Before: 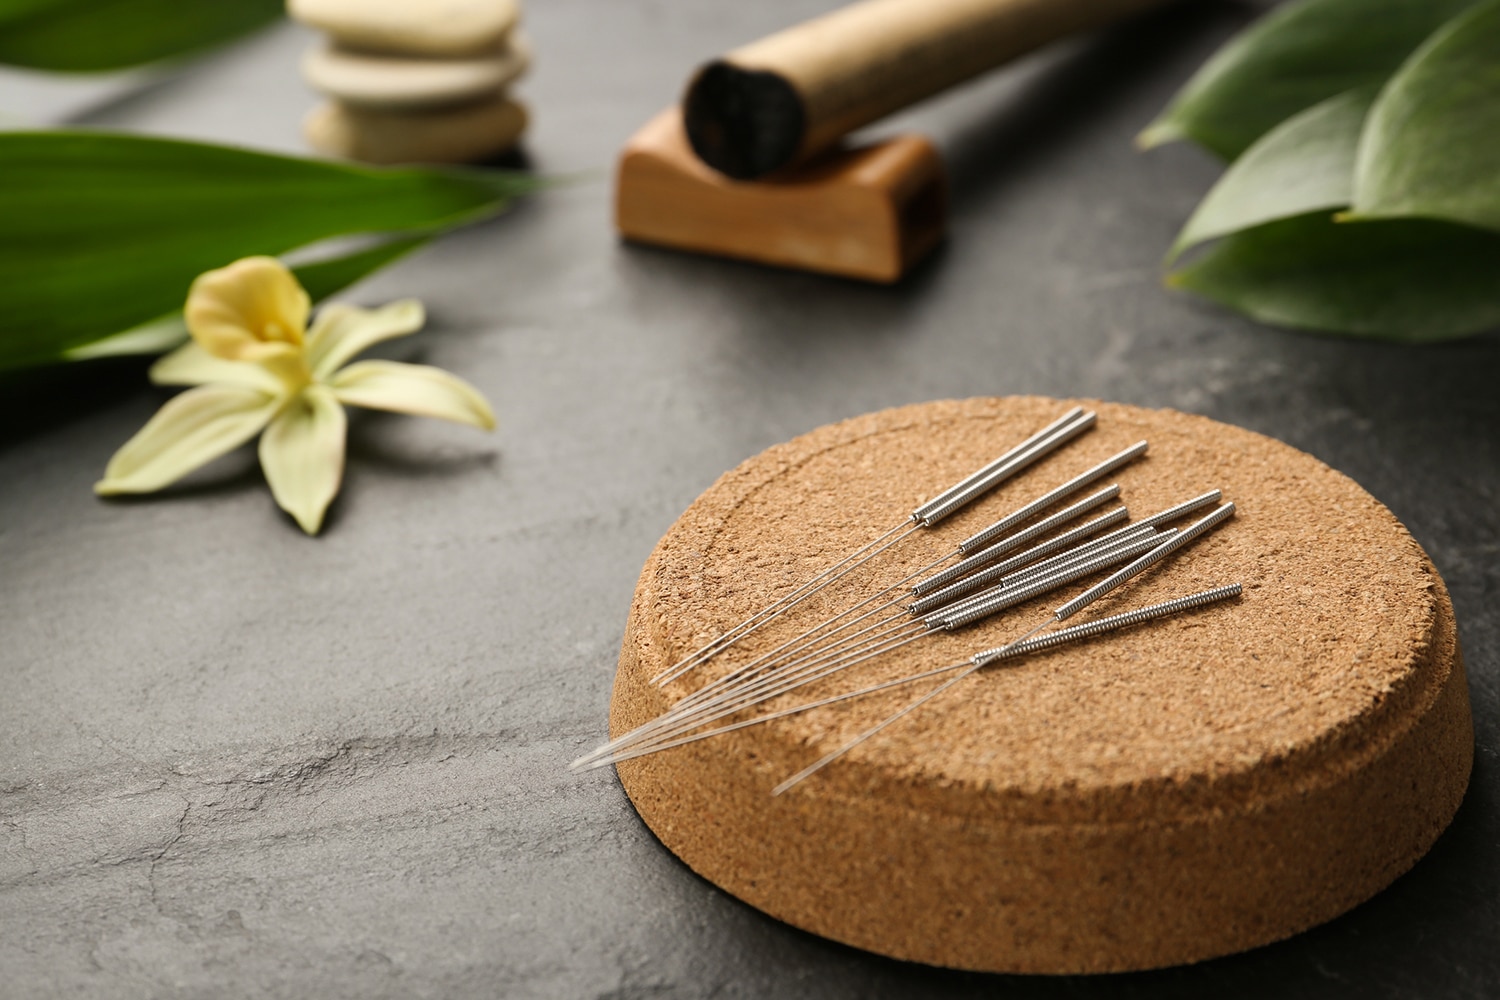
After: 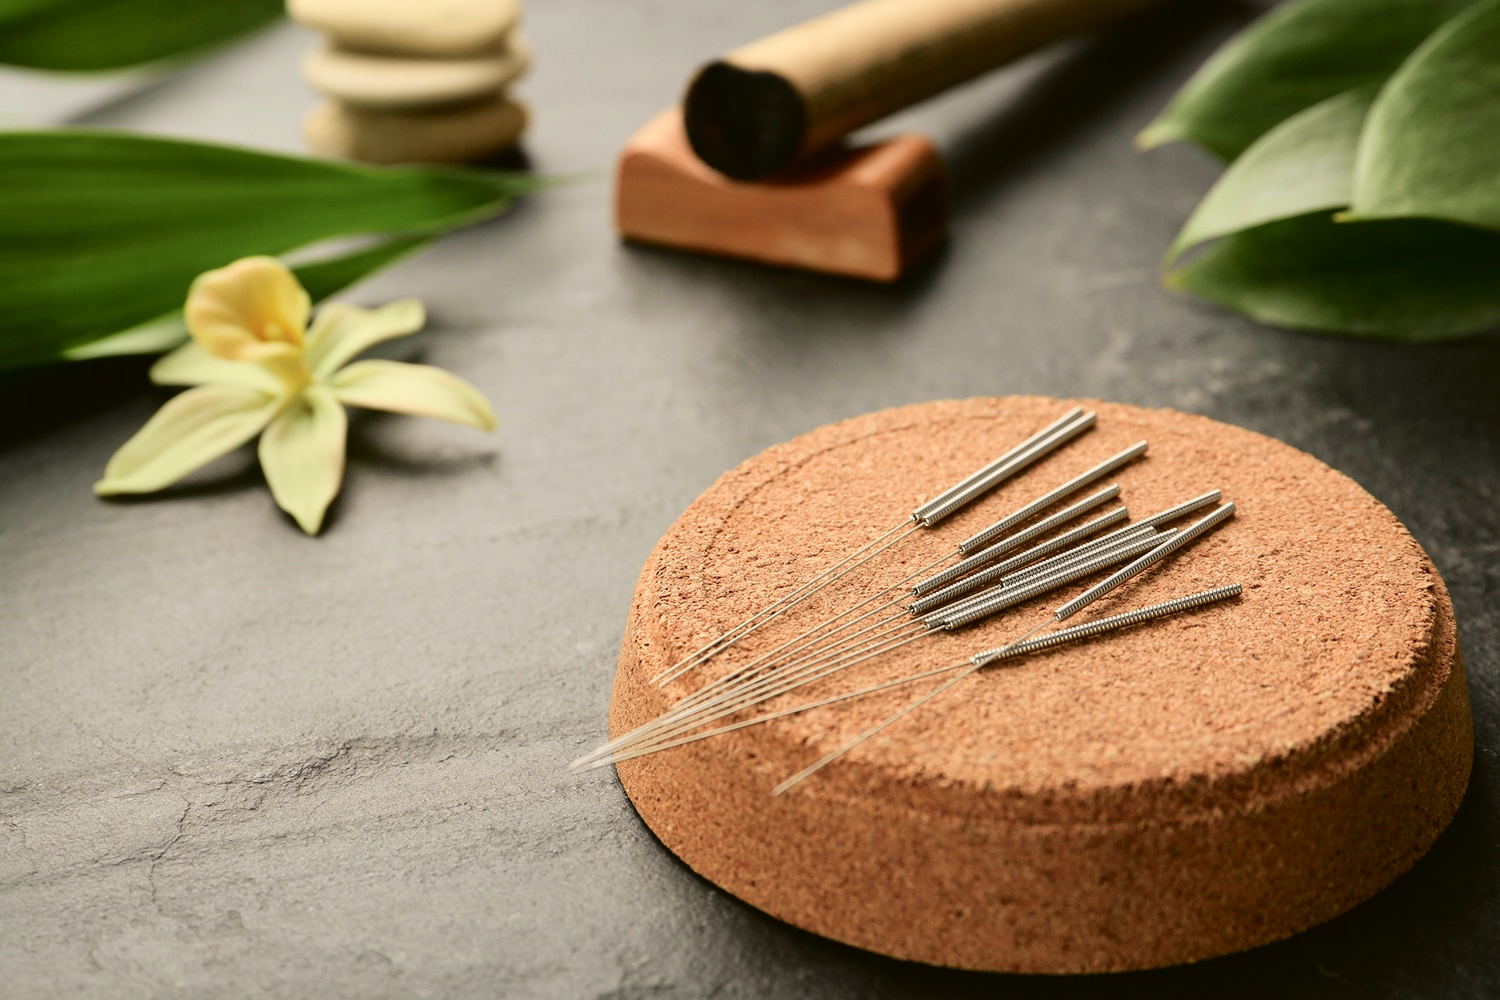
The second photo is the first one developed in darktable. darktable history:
tone curve: curves: ch0 [(0, 0.021) (0.049, 0.044) (0.152, 0.14) (0.328, 0.377) (0.473, 0.543) (0.641, 0.705) (0.868, 0.887) (1, 0.969)]; ch1 [(0, 0) (0.322, 0.328) (0.43, 0.425) (0.474, 0.466) (0.502, 0.503) (0.522, 0.526) (0.564, 0.591) (0.602, 0.632) (0.677, 0.701) (0.859, 0.885) (1, 1)]; ch2 [(0, 0) (0.33, 0.301) (0.447, 0.44) (0.487, 0.496) (0.502, 0.516) (0.535, 0.554) (0.565, 0.598) (0.618, 0.629) (1, 1)], color space Lab, independent channels, preserve colors none
